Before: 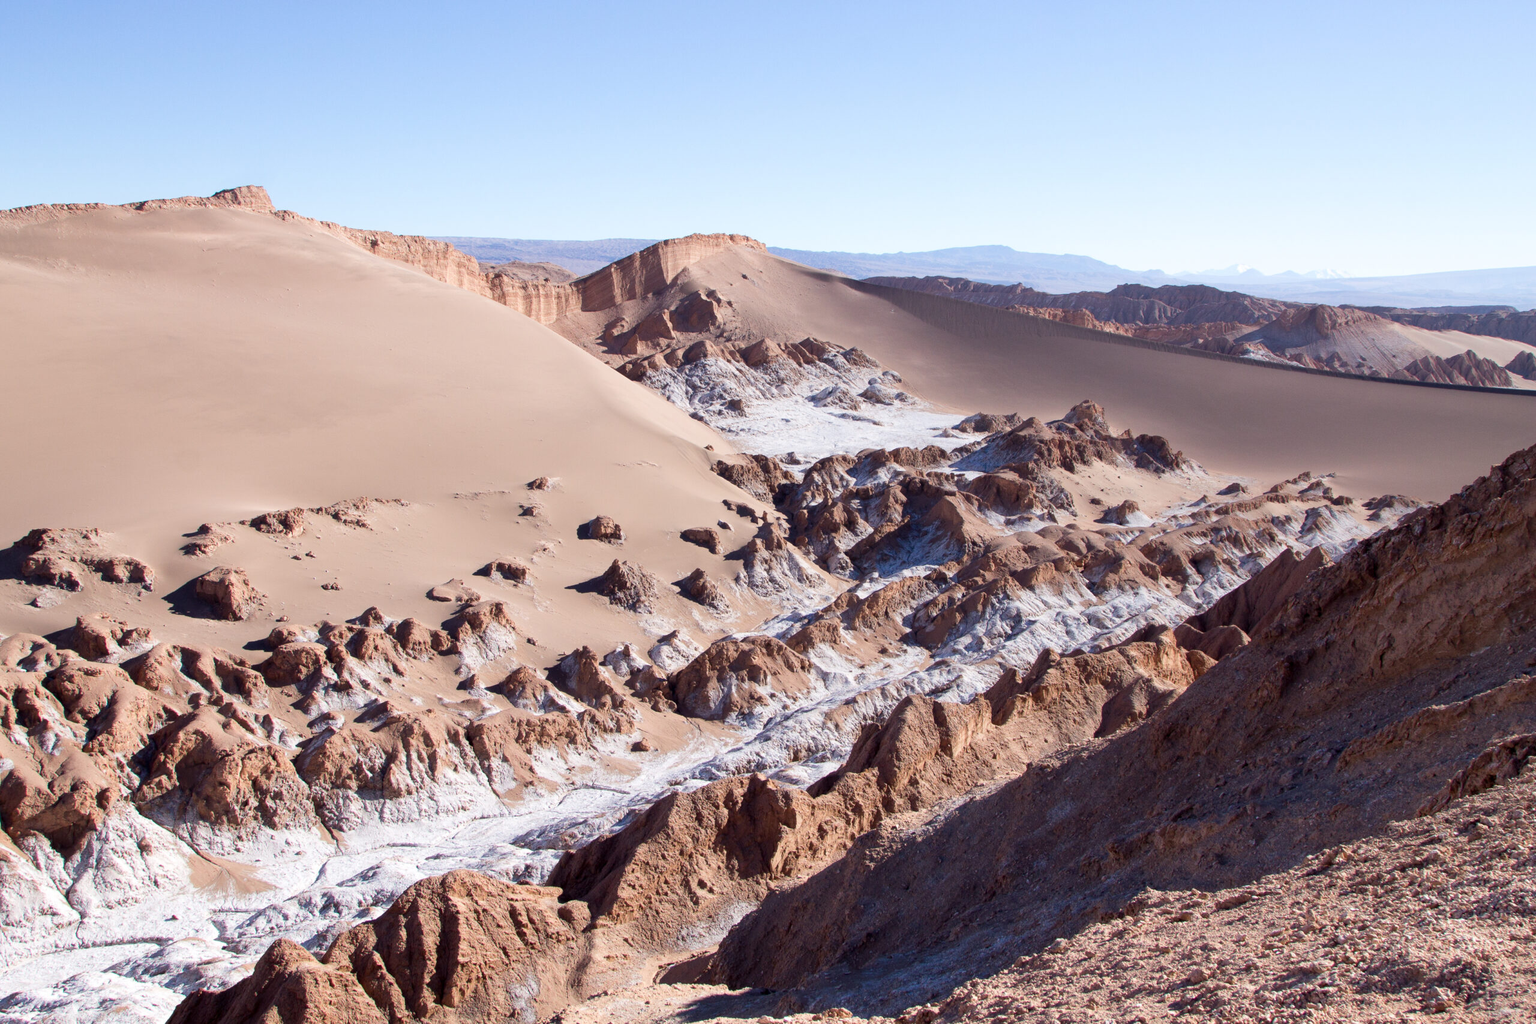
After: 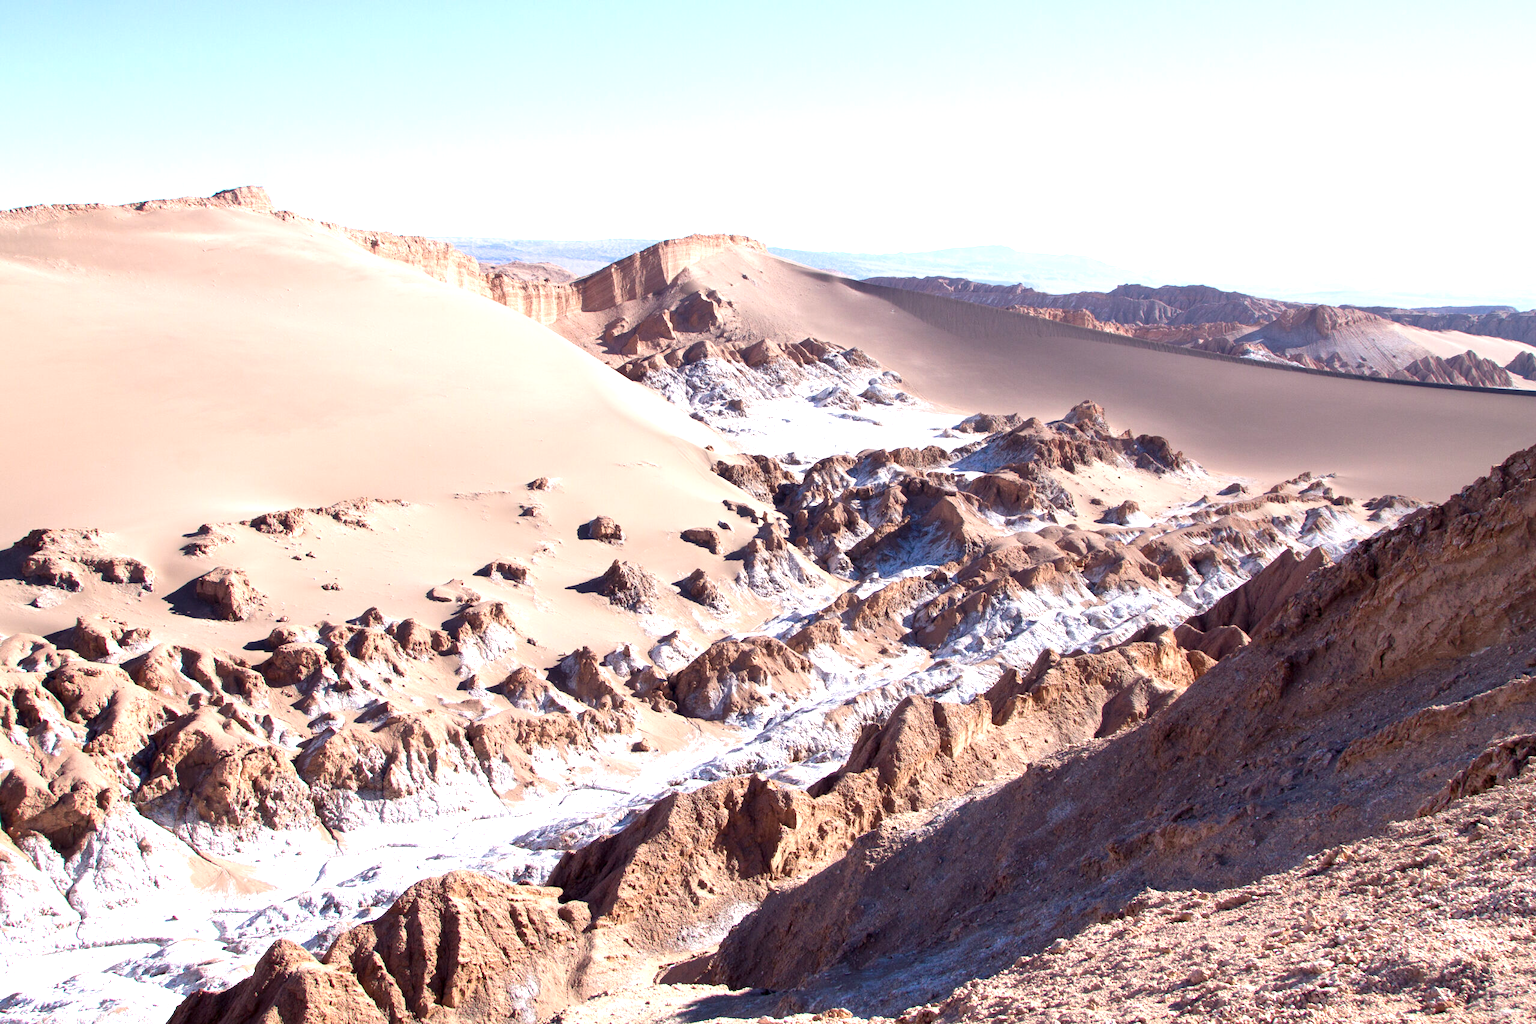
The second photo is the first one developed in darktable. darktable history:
exposure: exposure 0.807 EV, compensate exposure bias true, compensate highlight preservation false
